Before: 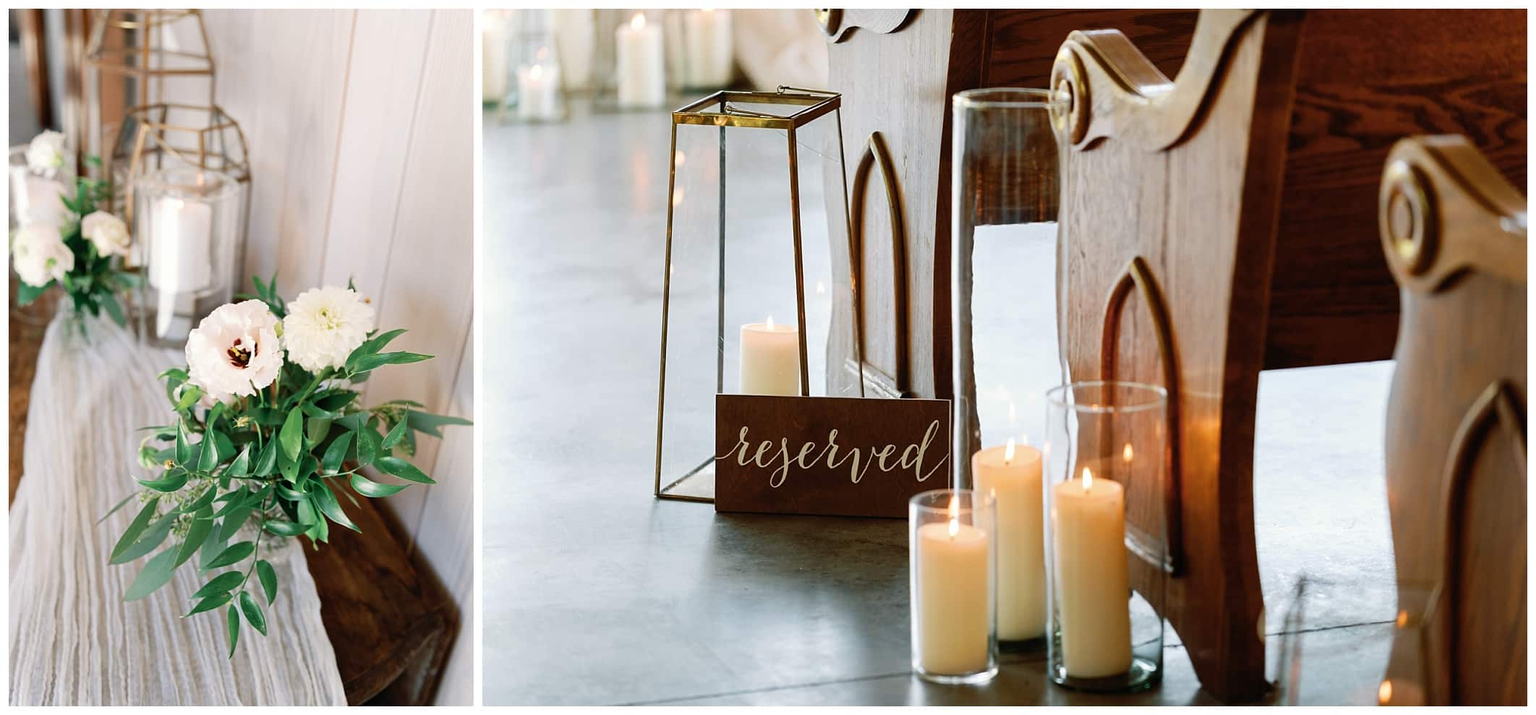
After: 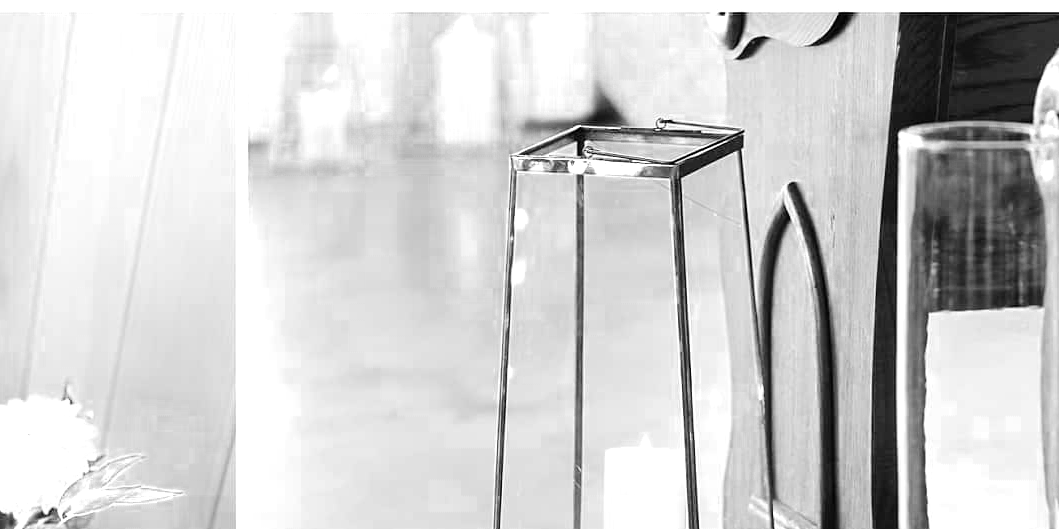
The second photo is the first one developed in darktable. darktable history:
crop: left 19.744%, right 30.361%, bottom 46.428%
color balance rgb: highlights gain › chroma 3.085%, highlights gain › hue 60.12°, linear chroma grading › global chroma -15.706%, perceptual saturation grading › global saturation 34.634%, perceptual saturation grading › highlights -24.898%, perceptual saturation grading › shadows 50.13%, perceptual brilliance grading › mid-tones 10.105%, perceptual brilliance grading › shadows 15.601%
color zones: curves: ch0 [(0, 0.554) (0.146, 0.662) (0.293, 0.86) (0.503, 0.774) (0.637, 0.106) (0.74, 0.072) (0.866, 0.488) (0.998, 0.569)]; ch1 [(0, 0) (0.143, 0) (0.286, 0) (0.429, 0) (0.571, 0) (0.714, 0) (0.857, 0)]
